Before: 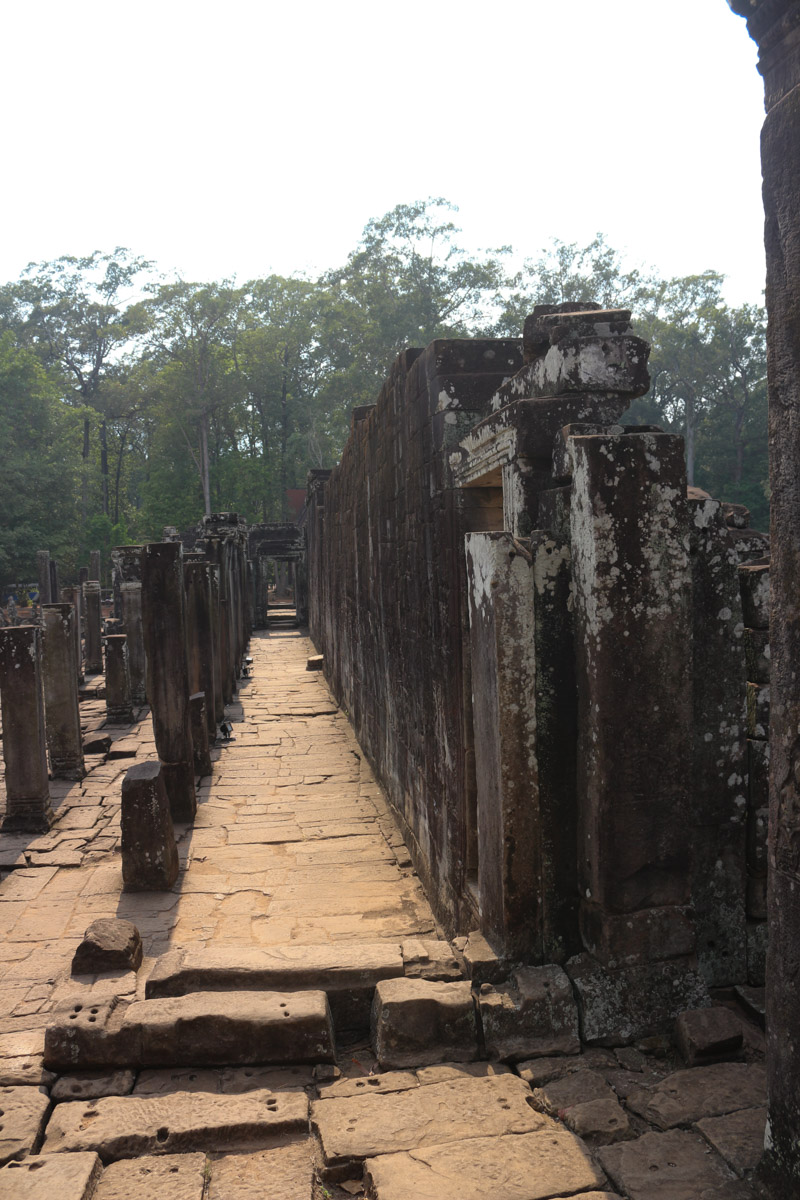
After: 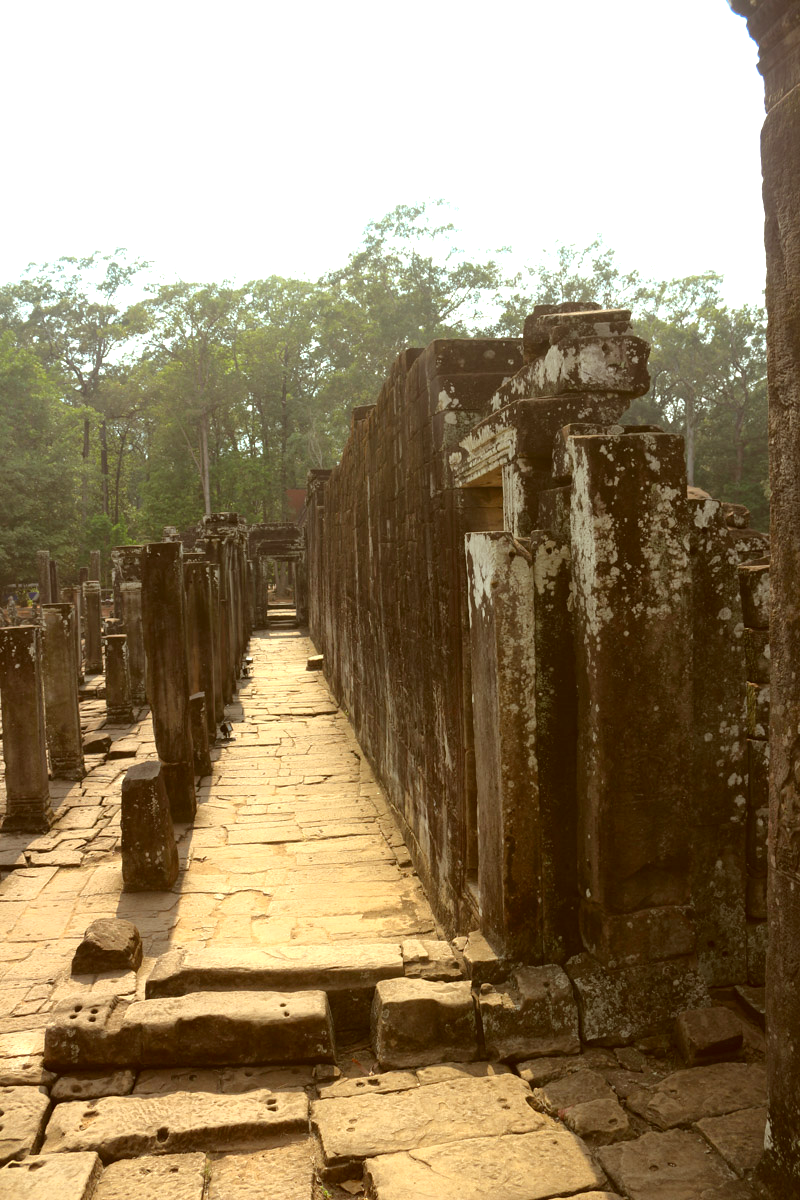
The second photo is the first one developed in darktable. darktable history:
exposure: exposure 0.661 EV, compensate highlight preservation false
tone equalizer: -8 EV -1.84 EV, -7 EV -1.16 EV, -6 EV -1.62 EV, smoothing diameter 25%, edges refinement/feathering 10, preserve details guided filter
color correction: highlights a* -5.3, highlights b* 9.8, shadows a* 9.8, shadows b* 24.26
